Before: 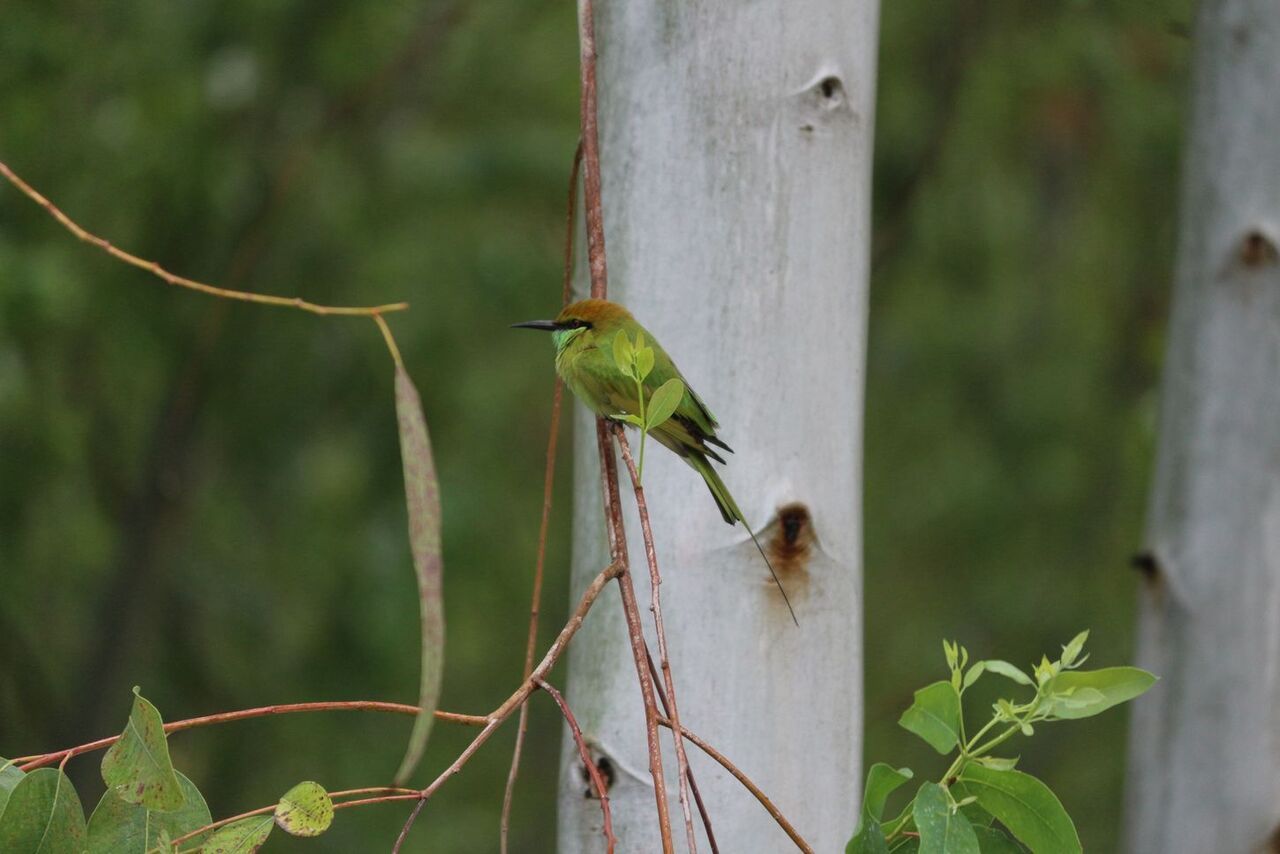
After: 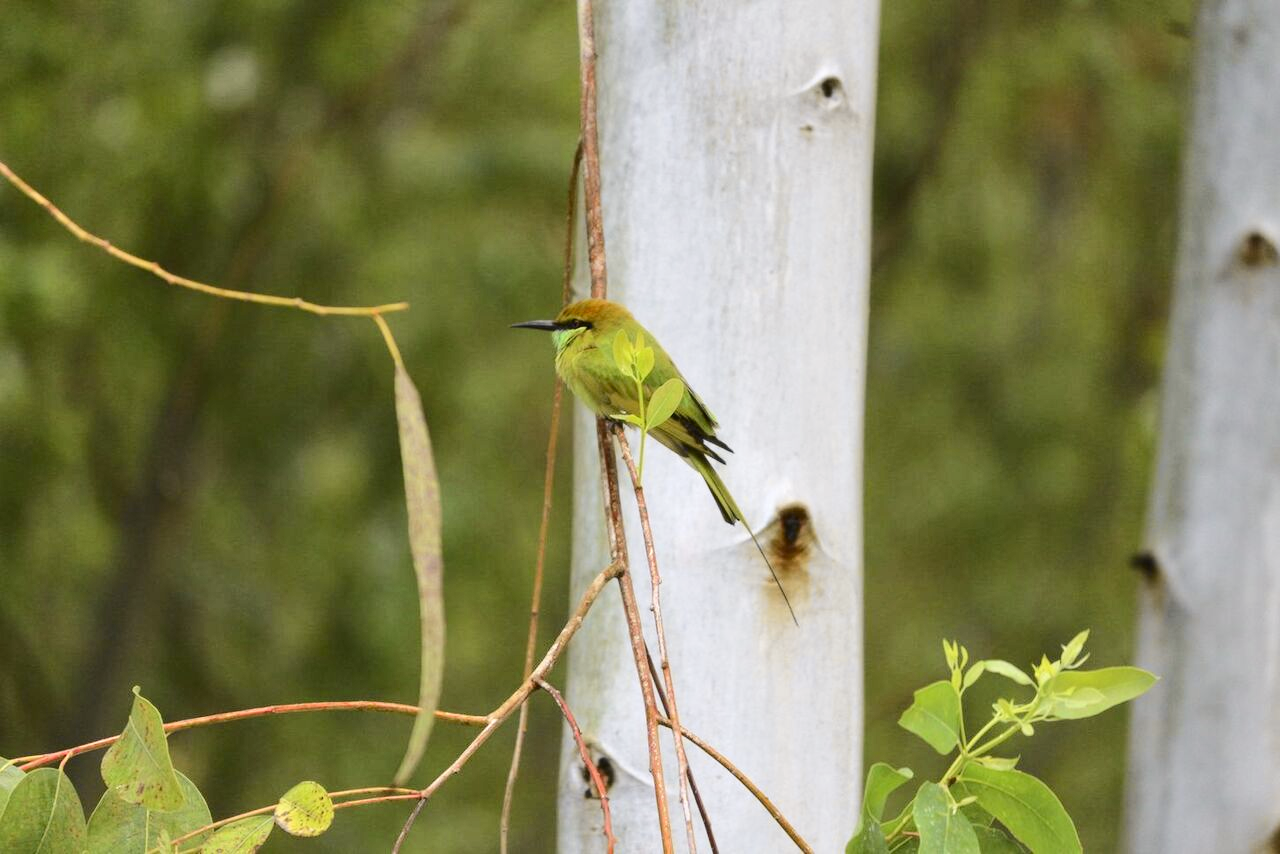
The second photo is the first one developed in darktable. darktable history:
exposure: exposure 0.607 EV, compensate highlight preservation false
tone curve: curves: ch0 [(0, 0) (0.239, 0.248) (0.508, 0.606) (0.828, 0.878) (1, 1)]; ch1 [(0, 0) (0.401, 0.42) (0.45, 0.464) (0.492, 0.498) (0.511, 0.507) (0.561, 0.549) (0.688, 0.726) (1, 1)]; ch2 [(0, 0) (0.411, 0.433) (0.5, 0.504) (0.545, 0.574) (1, 1)], color space Lab, independent channels, preserve colors none
